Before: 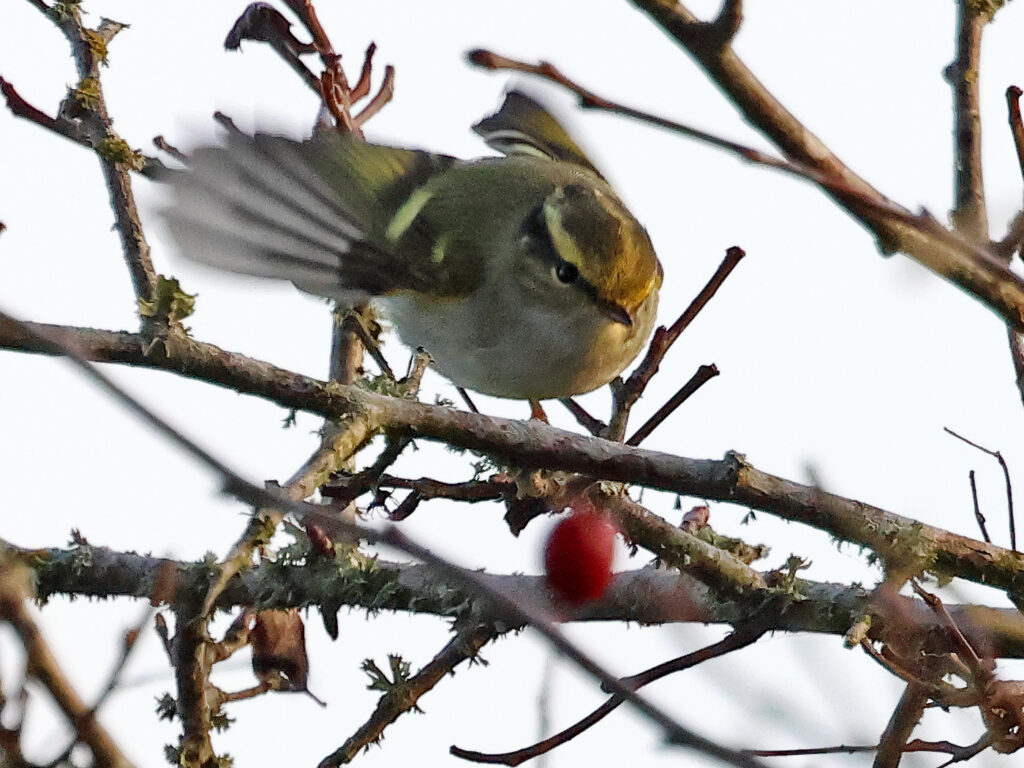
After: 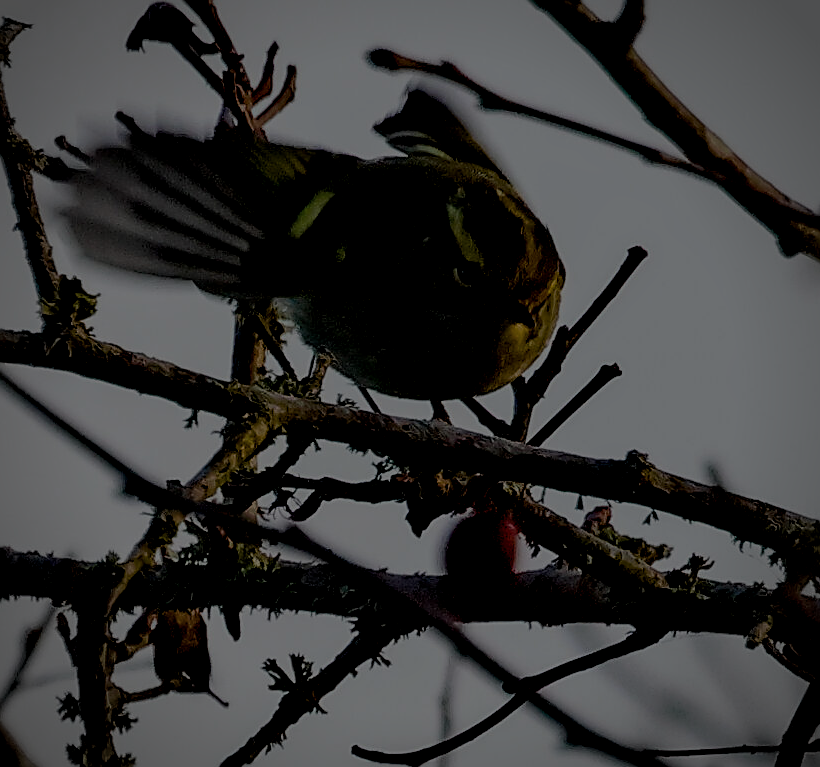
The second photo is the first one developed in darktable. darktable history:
exposure: black level correction 0.058, compensate exposure bias true, compensate highlight preservation false
sharpen: on, module defaults
crop and rotate: left 9.573%, right 10.292%
color balance rgb: global offset › luminance -0.504%, perceptual saturation grading › global saturation 19.719%, global vibrance 30.083%
local contrast: on, module defaults
vignetting: on, module defaults
filmic rgb: black relative exposure -12.71 EV, white relative exposure 2.81 EV, target black luminance 0%, hardness 8.6, latitude 70.19%, contrast 1.135, shadows ↔ highlights balance -0.844%
